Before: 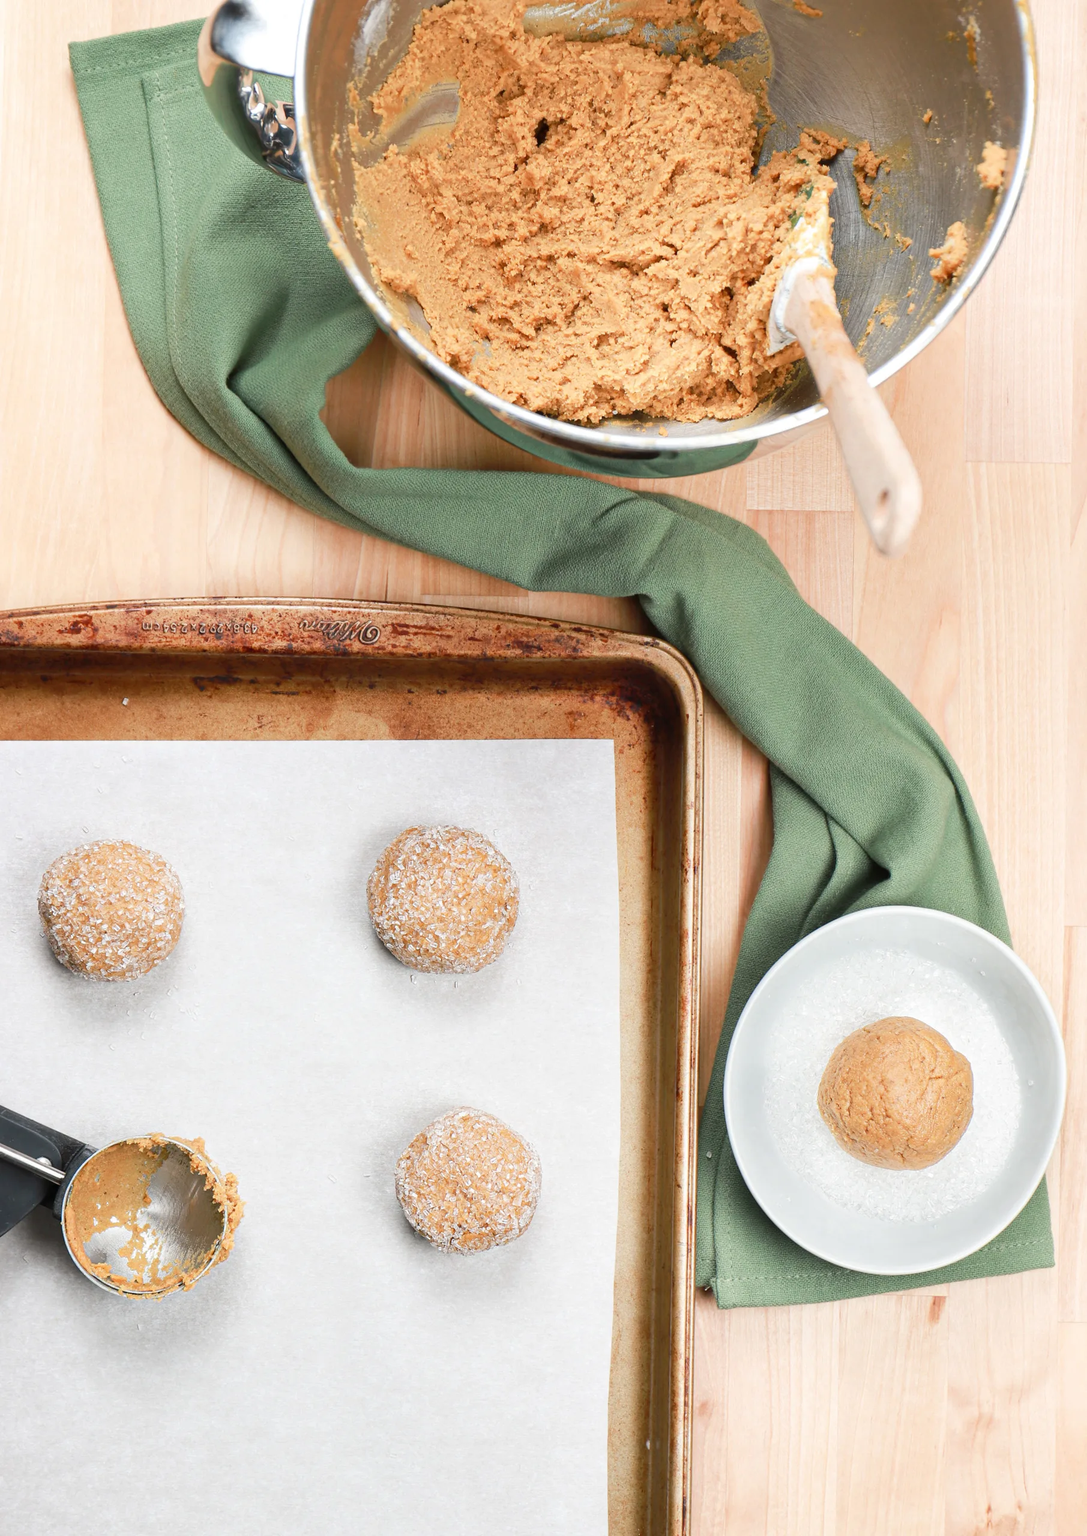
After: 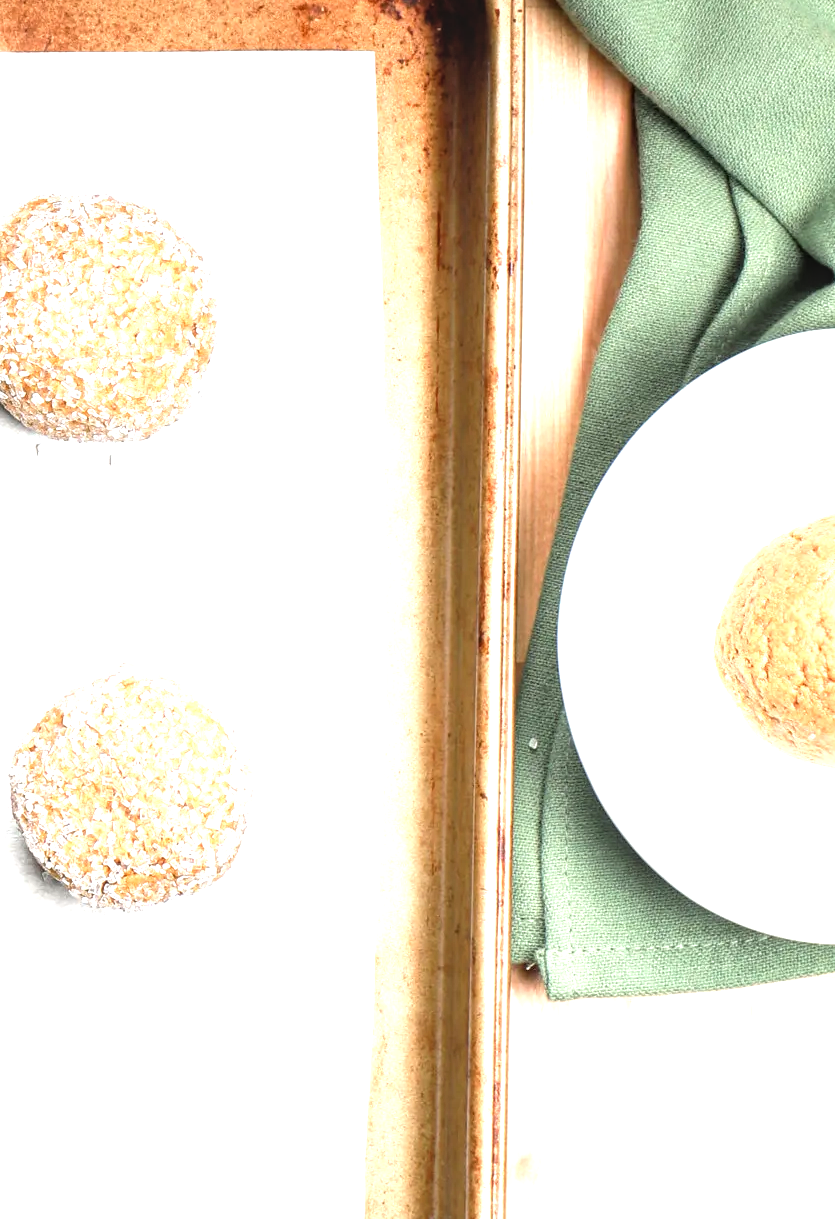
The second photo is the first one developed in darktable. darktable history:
crop: left 35.792%, top 46.168%, right 18.083%, bottom 6.208%
tone equalizer: -8 EV -1.05 EV, -7 EV -0.979 EV, -6 EV -0.887 EV, -5 EV -0.606 EV, -3 EV 0.587 EV, -2 EV 0.876 EV, -1 EV 0.987 EV, +0 EV 1.07 EV
local contrast: on, module defaults
